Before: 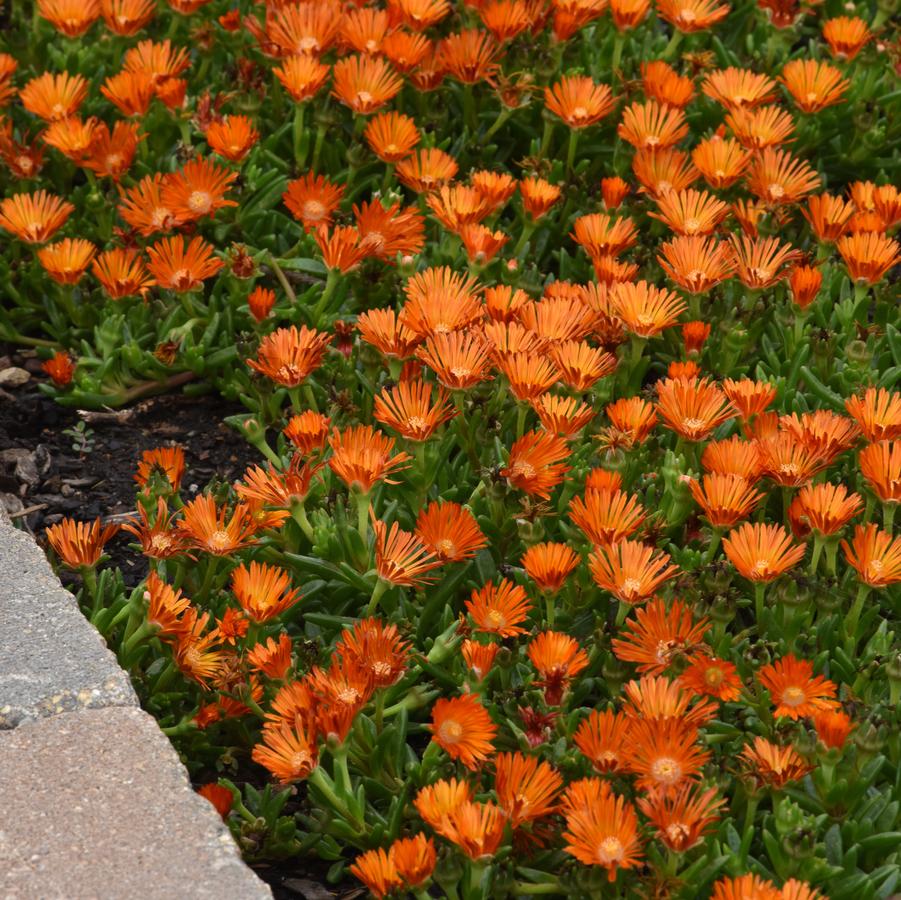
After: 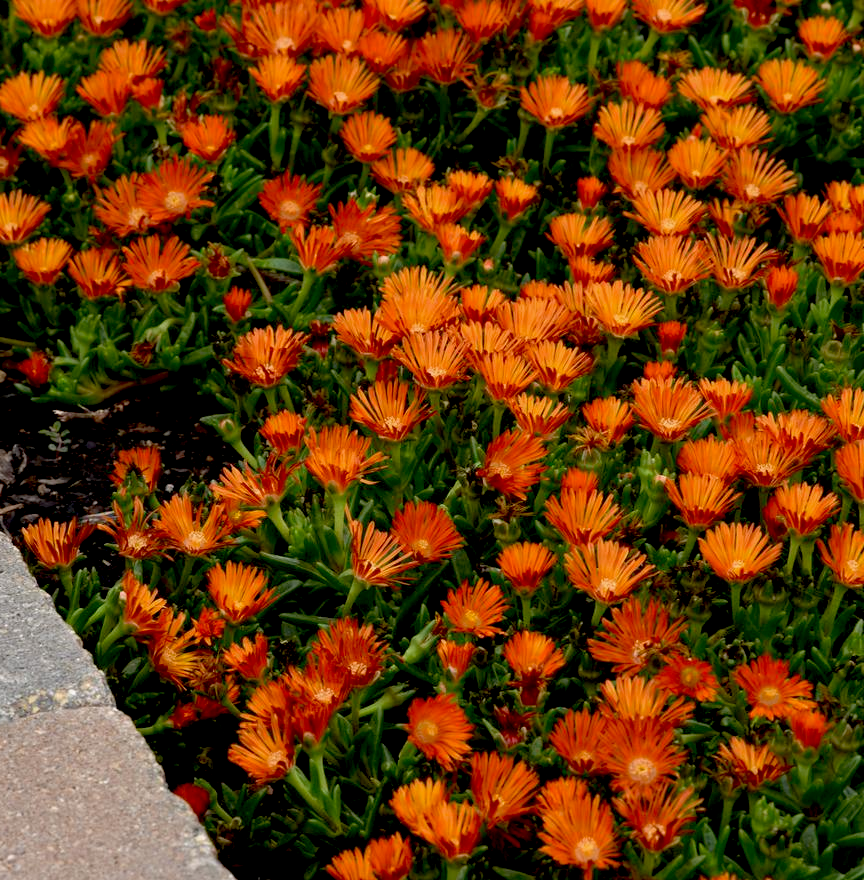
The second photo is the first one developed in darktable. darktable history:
crop and rotate: left 2.746%, right 1.334%, bottom 2.178%
exposure: black level correction 0.028, exposure -0.078 EV, compensate highlight preservation false
